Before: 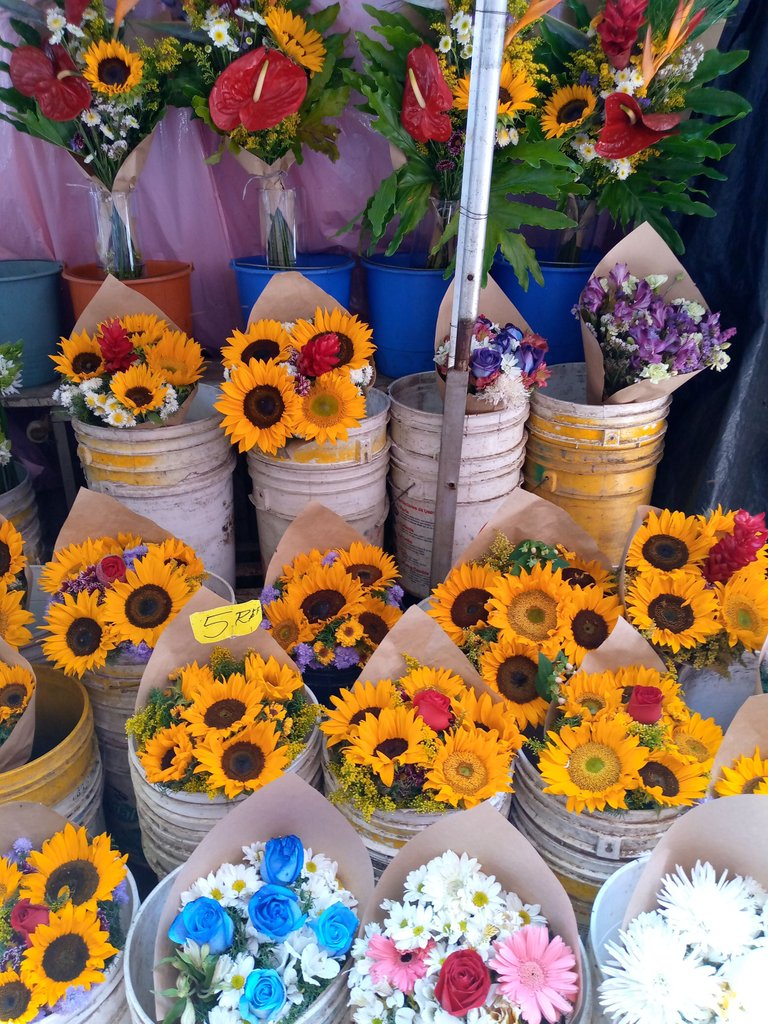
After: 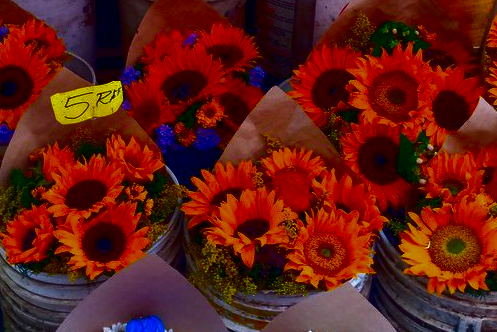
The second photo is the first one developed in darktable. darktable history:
contrast brightness saturation: brightness -0.98, saturation 0.988
crop: left 18.129%, top 50.704%, right 17.082%, bottom 16.837%
